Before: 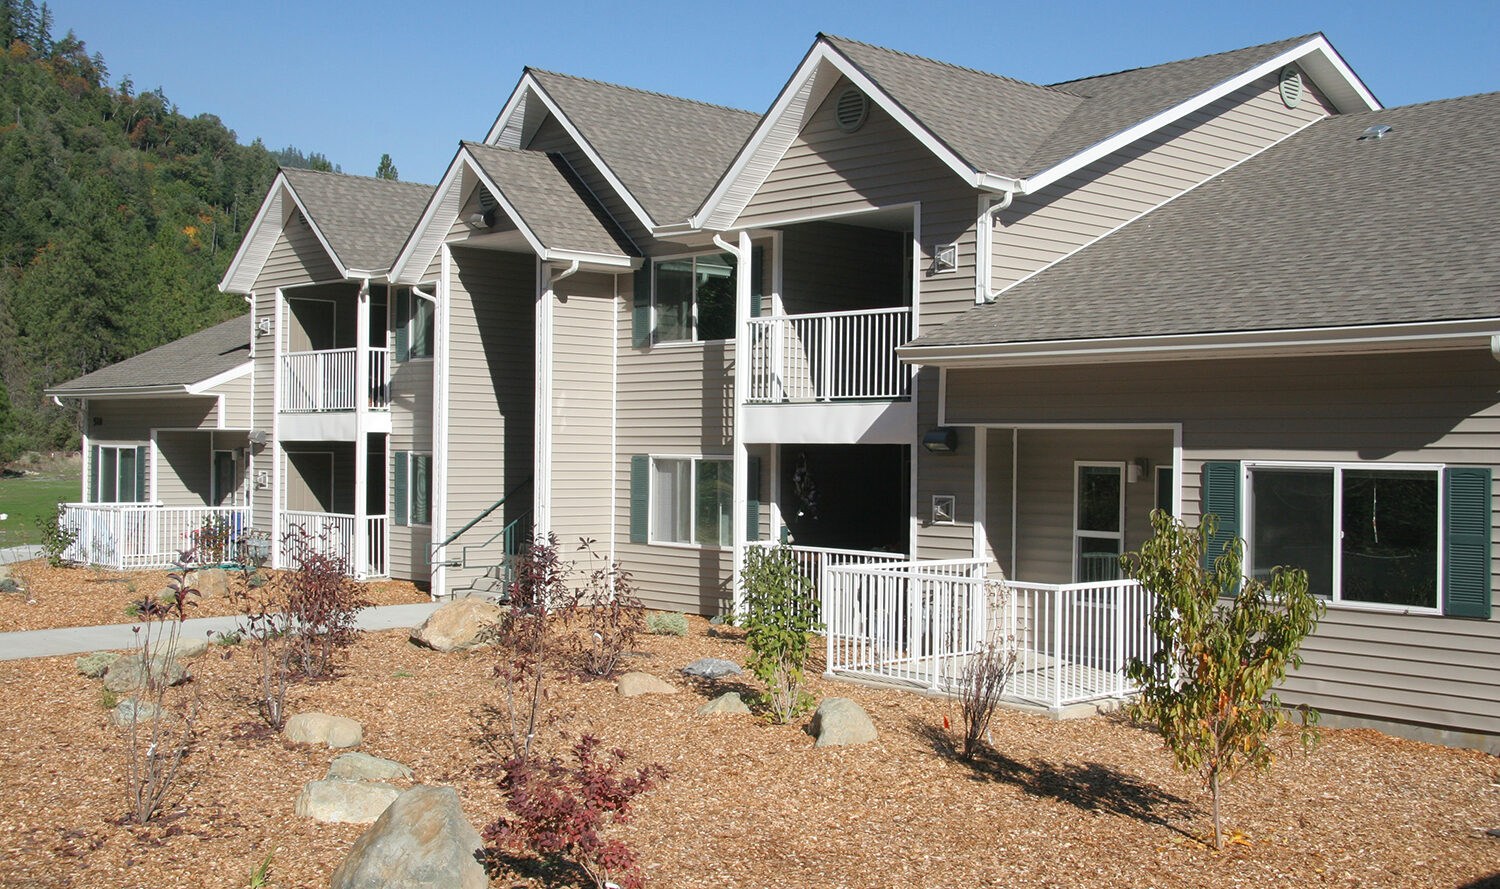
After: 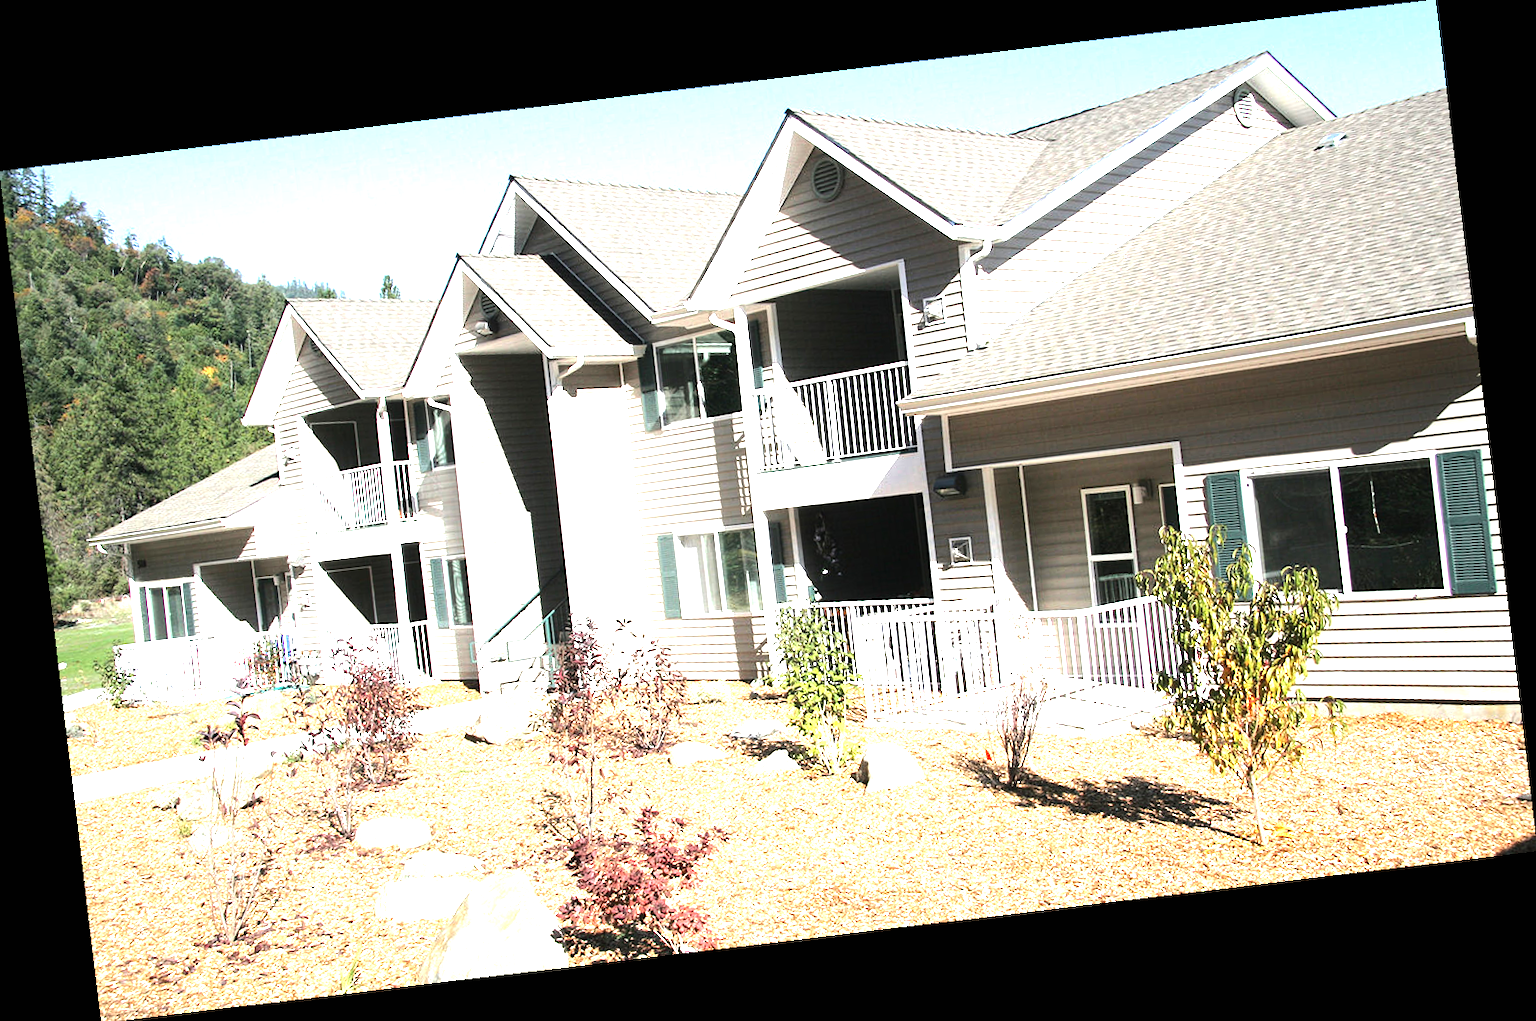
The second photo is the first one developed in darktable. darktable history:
rotate and perspective: rotation -6.83°, automatic cropping off
exposure: black level correction 0, exposure 1.1 EV, compensate exposure bias true, compensate highlight preservation false
tone equalizer: -8 EV -1.08 EV, -7 EV -1.01 EV, -6 EV -0.867 EV, -5 EV -0.578 EV, -3 EV 0.578 EV, -2 EV 0.867 EV, -1 EV 1.01 EV, +0 EV 1.08 EV, edges refinement/feathering 500, mask exposure compensation -1.57 EV, preserve details no
